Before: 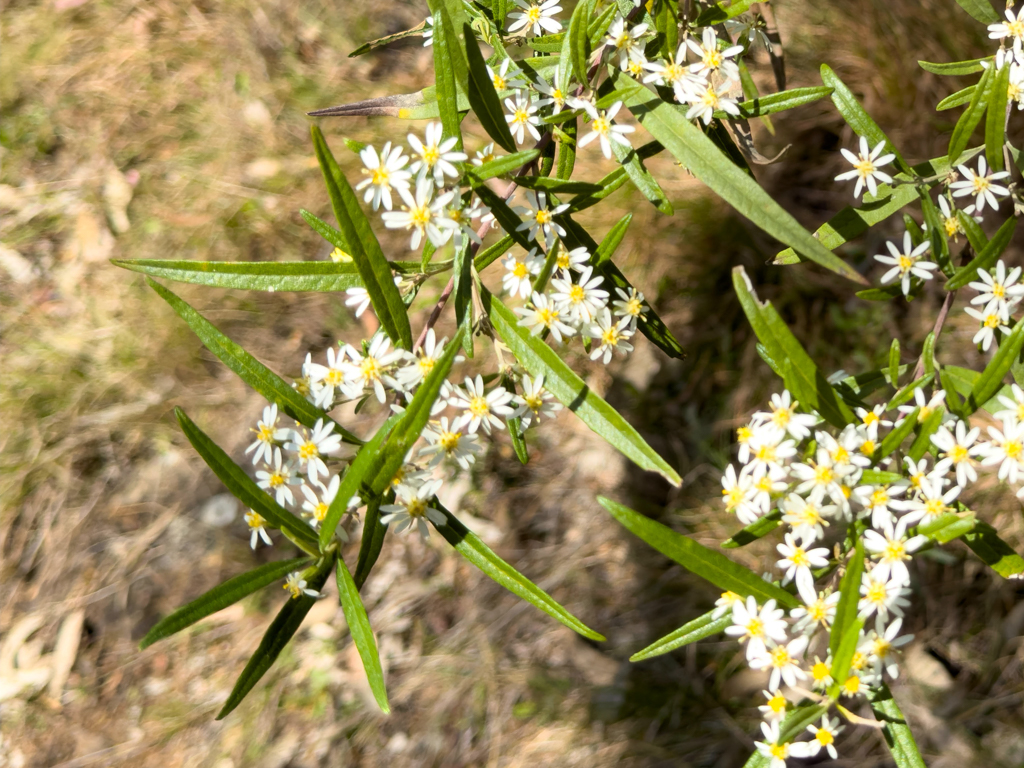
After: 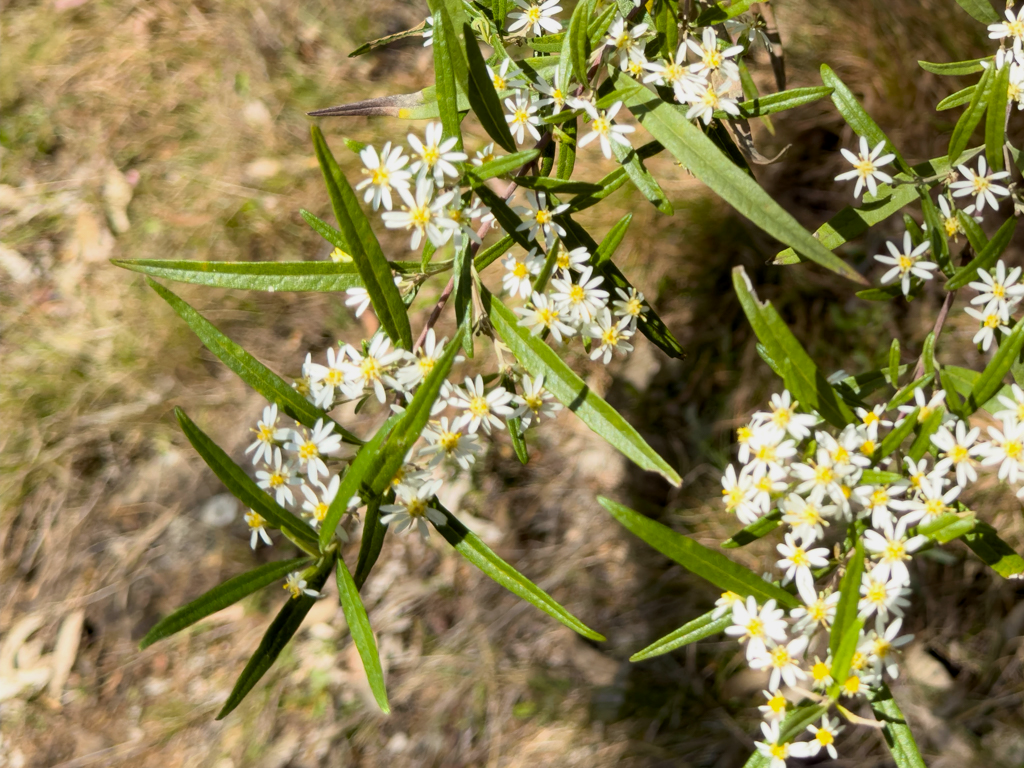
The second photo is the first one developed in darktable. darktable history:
exposure: black level correction 0.001, exposure -0.201 EV, compensate highlight preservation false
